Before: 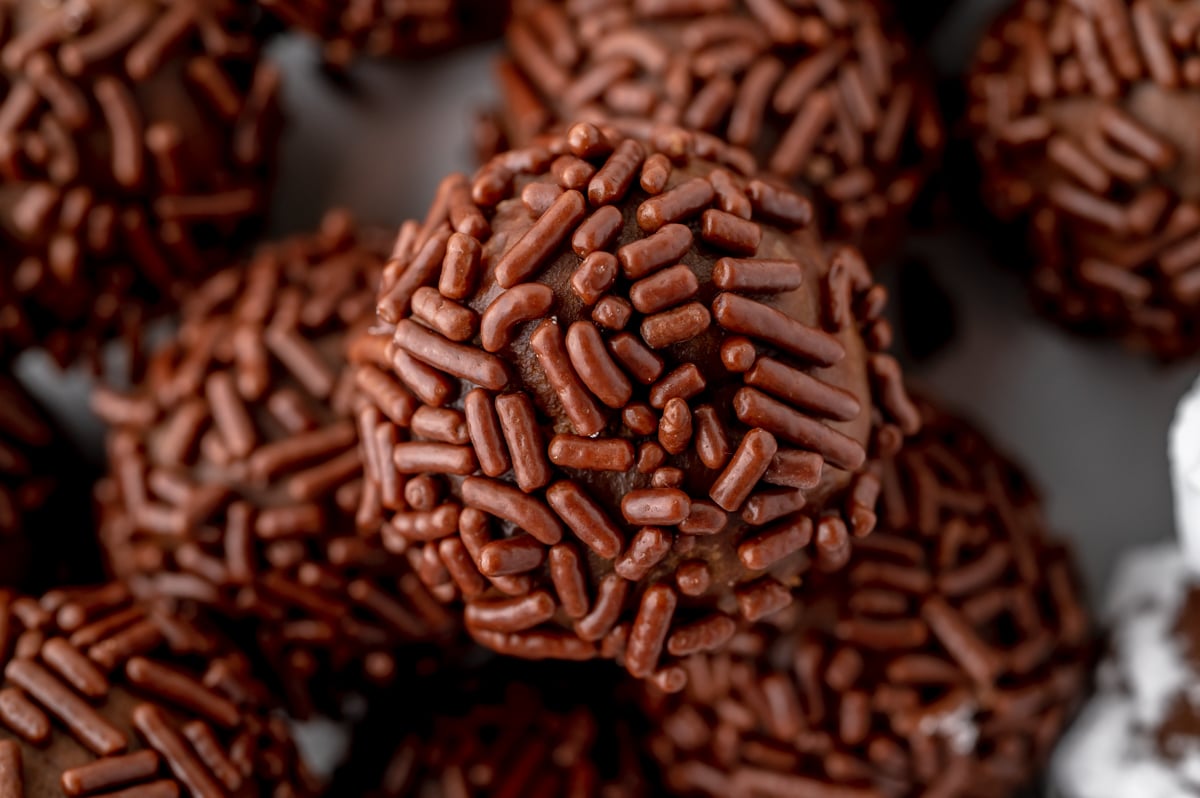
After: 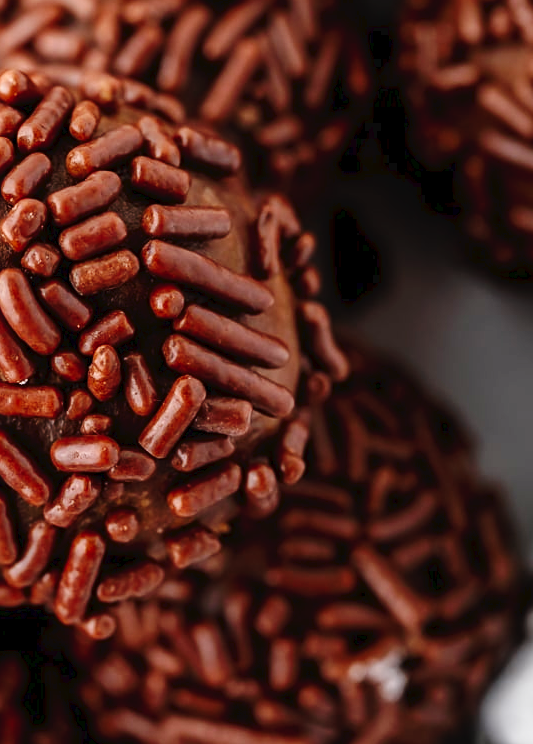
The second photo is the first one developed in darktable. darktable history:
crop: left 47.593%, top 6.659%, right 7.963%
tone curve: curves: ch0 [(0, 0) (0.003, 0.031) (0.011, 0.033) (0.025, 0.036) (0.044, 0.045) (0.069, 0.06) (0.1, 0.079) (0.136, 0.109) (0.177, 0.15) (0.224, 0.192) (0.277, 0.262) (0.335, 0.347) (0.399, 0.433) (0.468, 0.528) (0.543, 0.624) (0.623, 0.705) (0.709, 0.788) (0.801, 0.865) (0.898, 0.933) (1, 1)], preserve colors none
sharpen: amount 0.216
